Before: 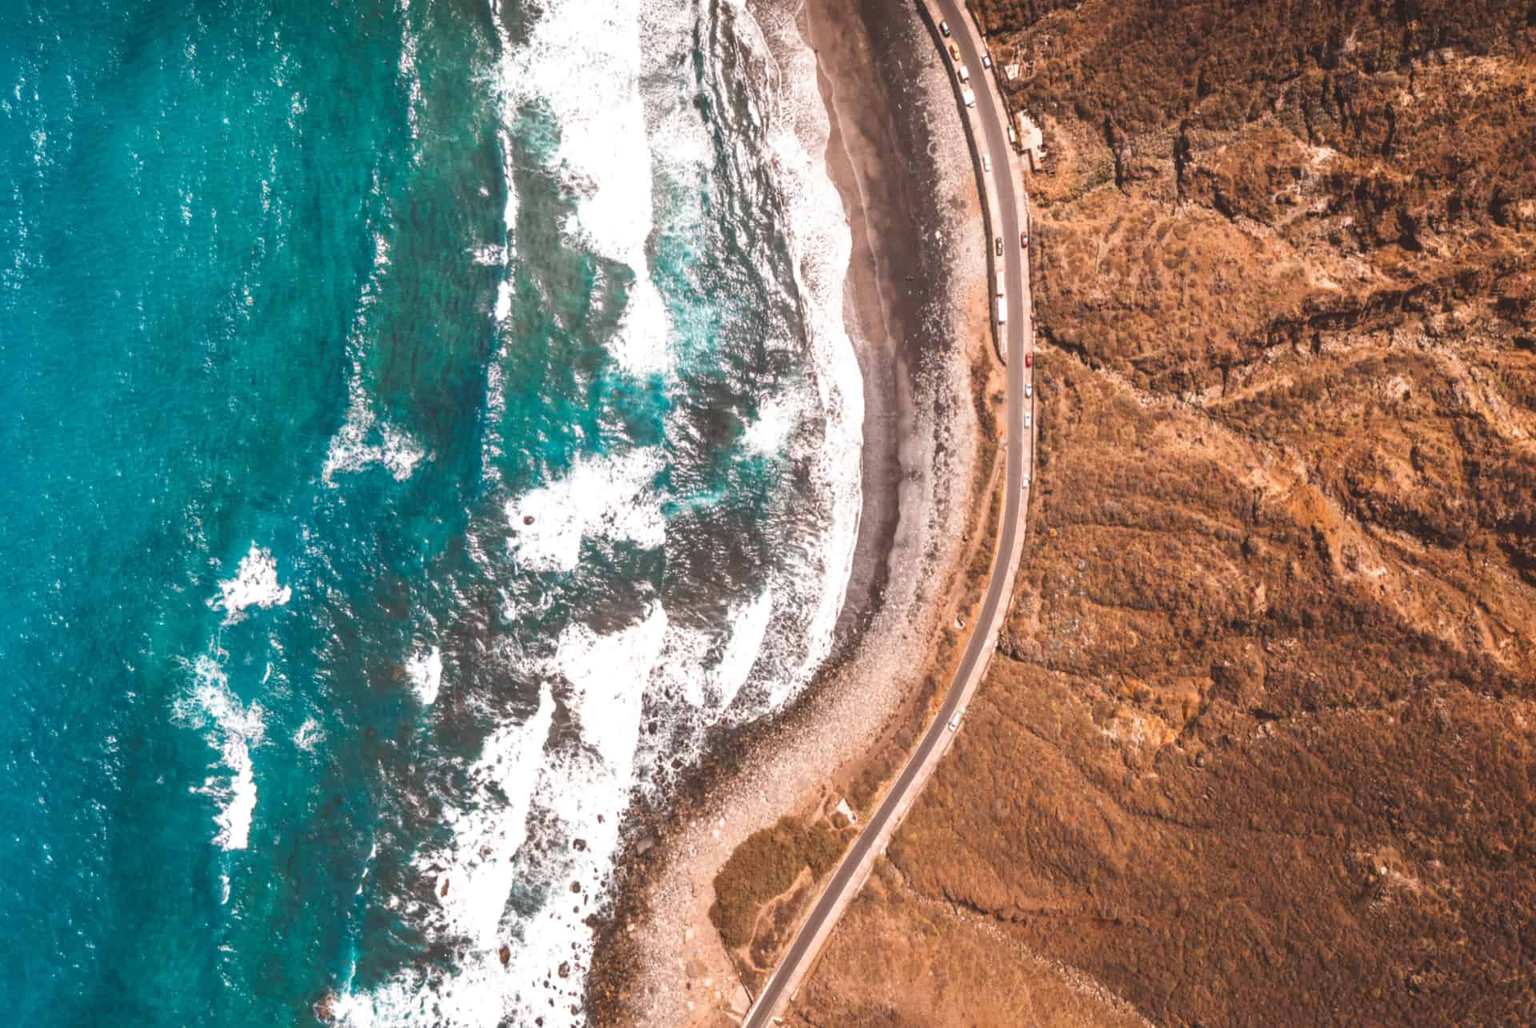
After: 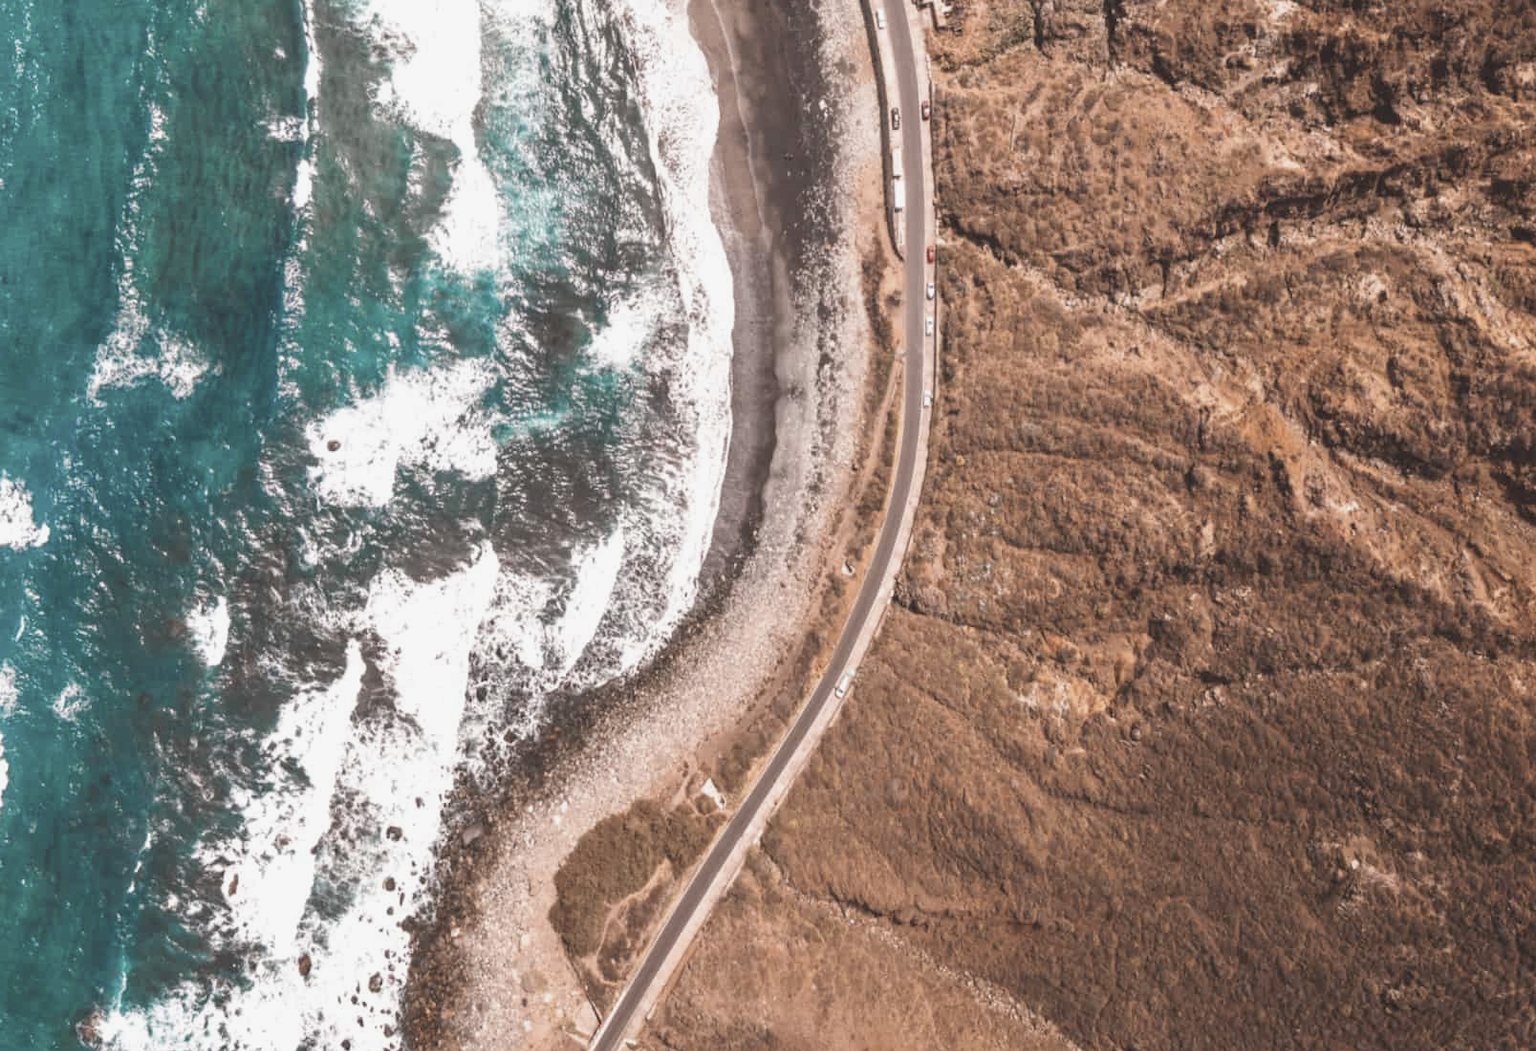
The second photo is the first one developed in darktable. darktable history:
crop: left 16.292%, top 14.329%
contrast brightness saturation: contrast -0.063, saturation -0.394
